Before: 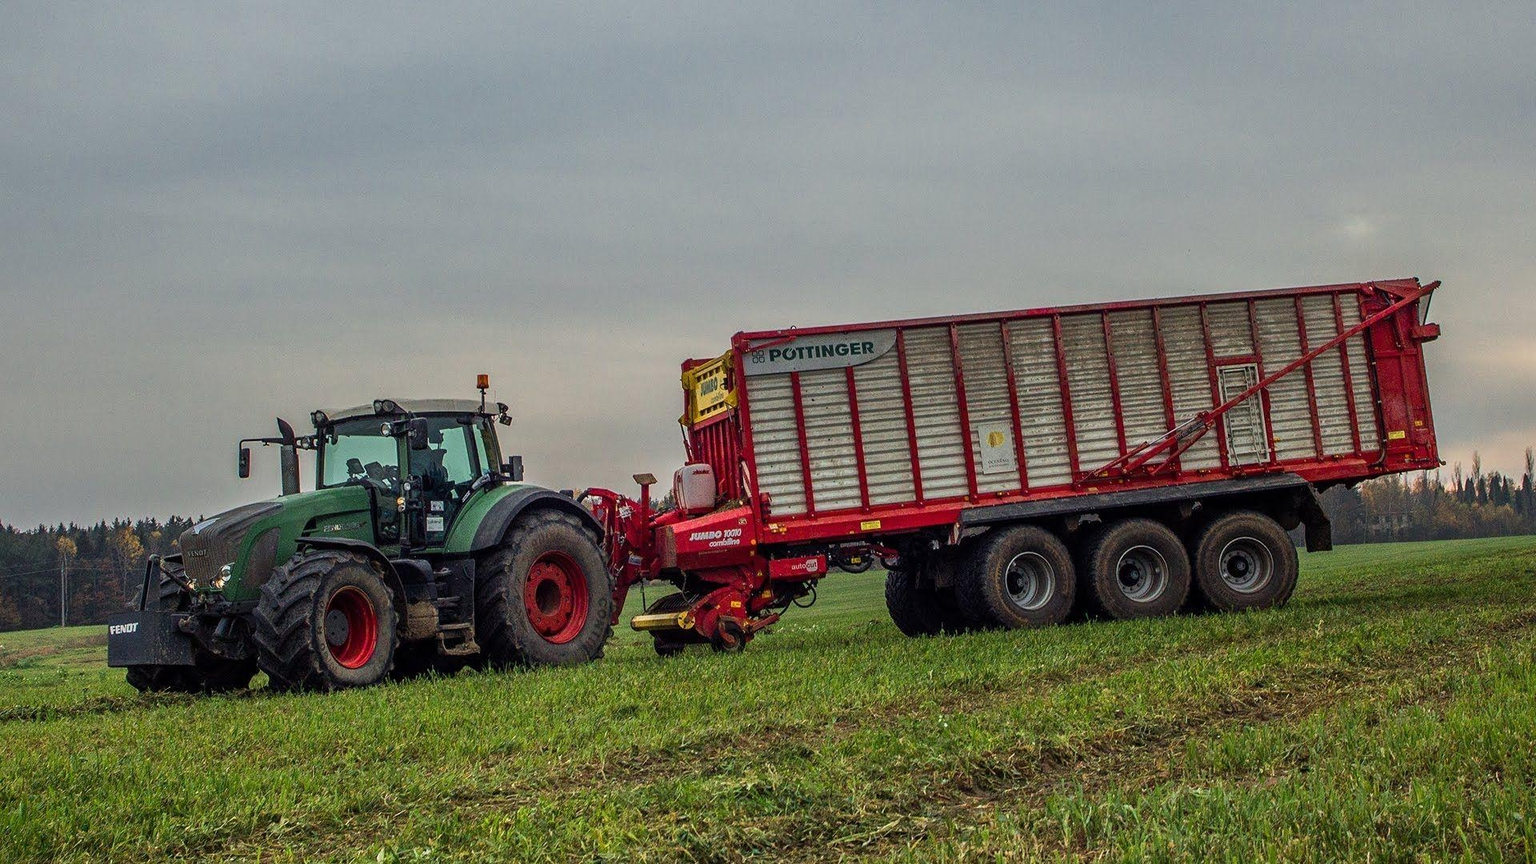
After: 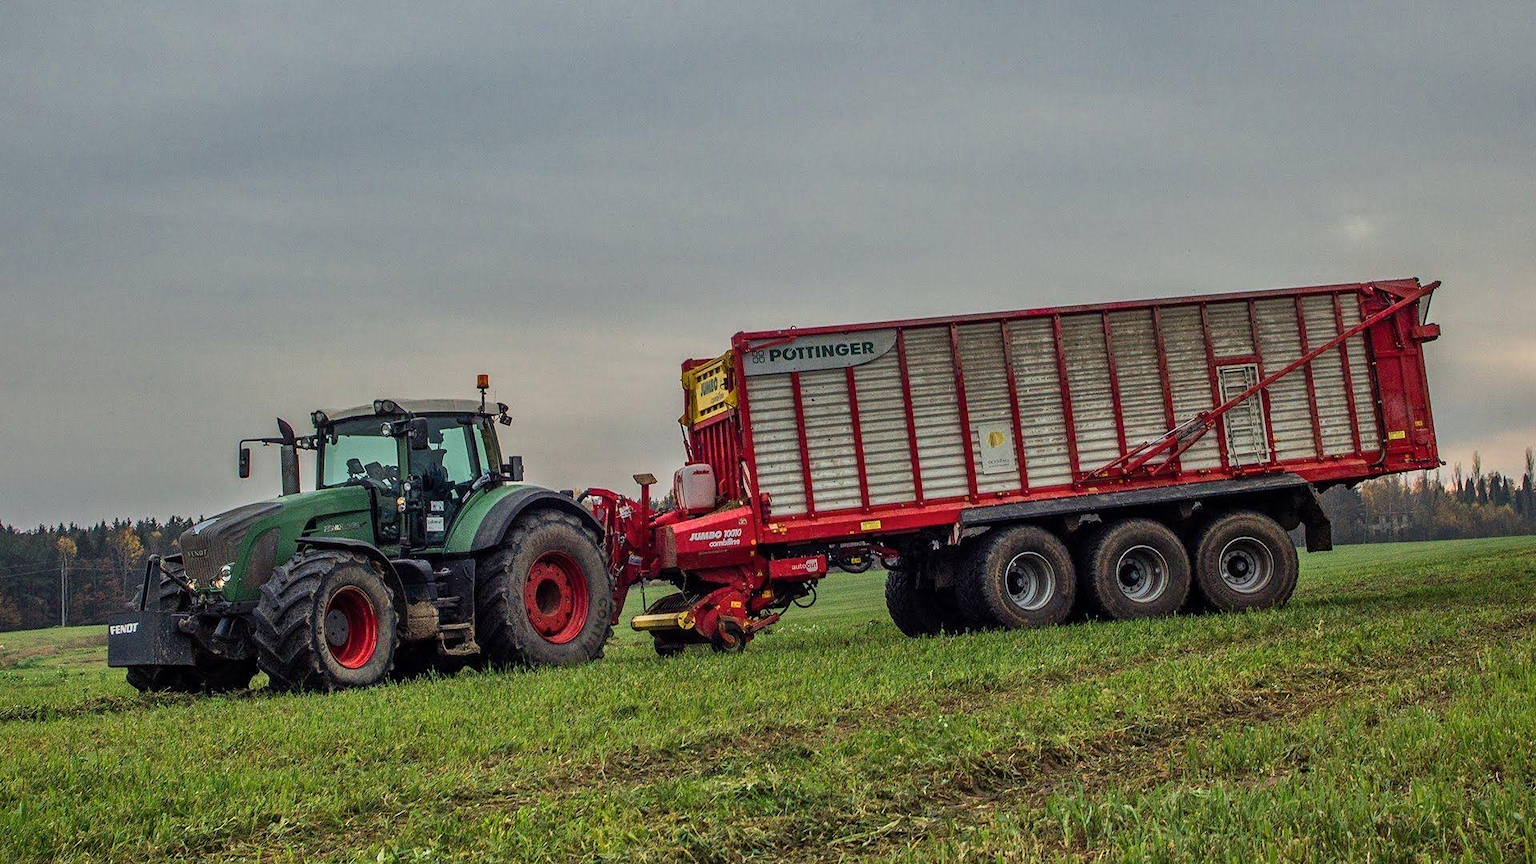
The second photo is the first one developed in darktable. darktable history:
shadows and highlights: white point adjustment 0.03, soften with gaussian
